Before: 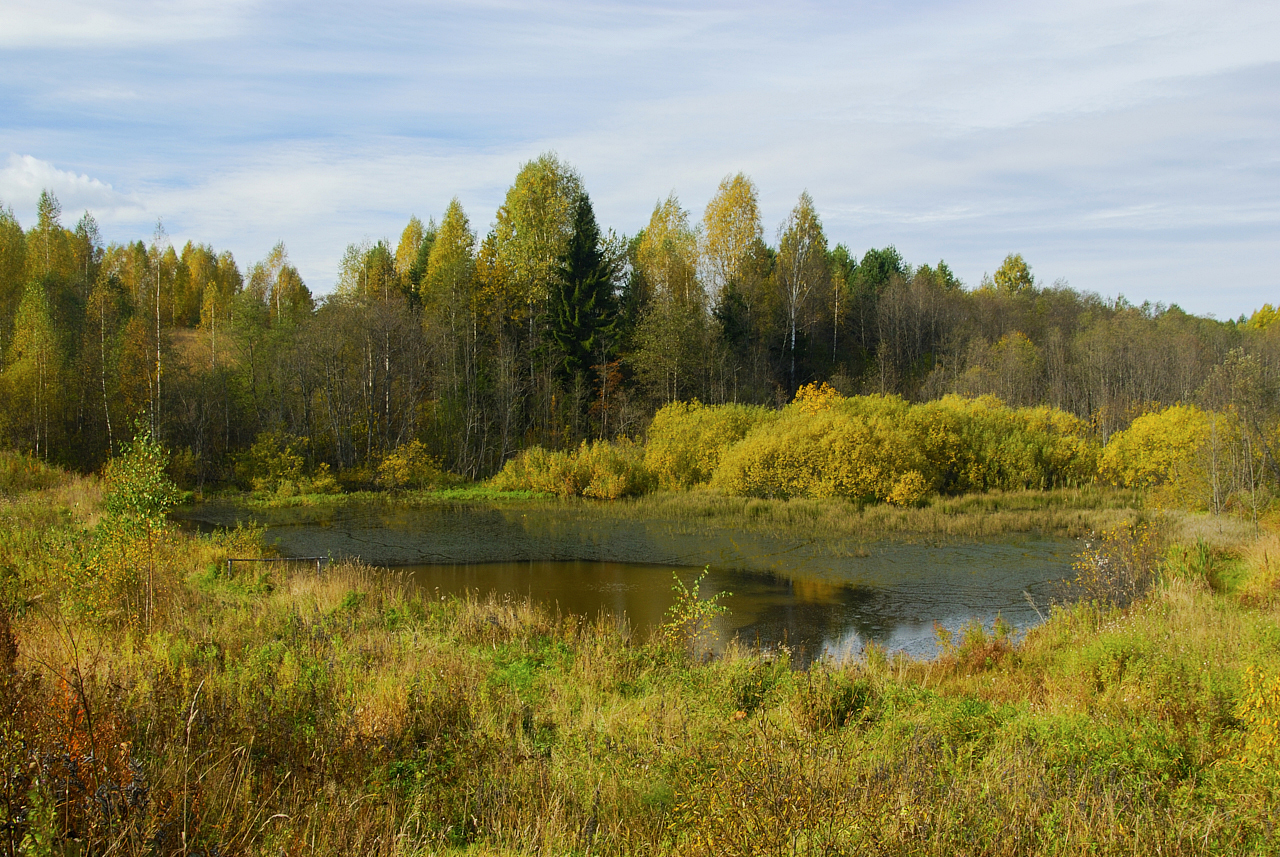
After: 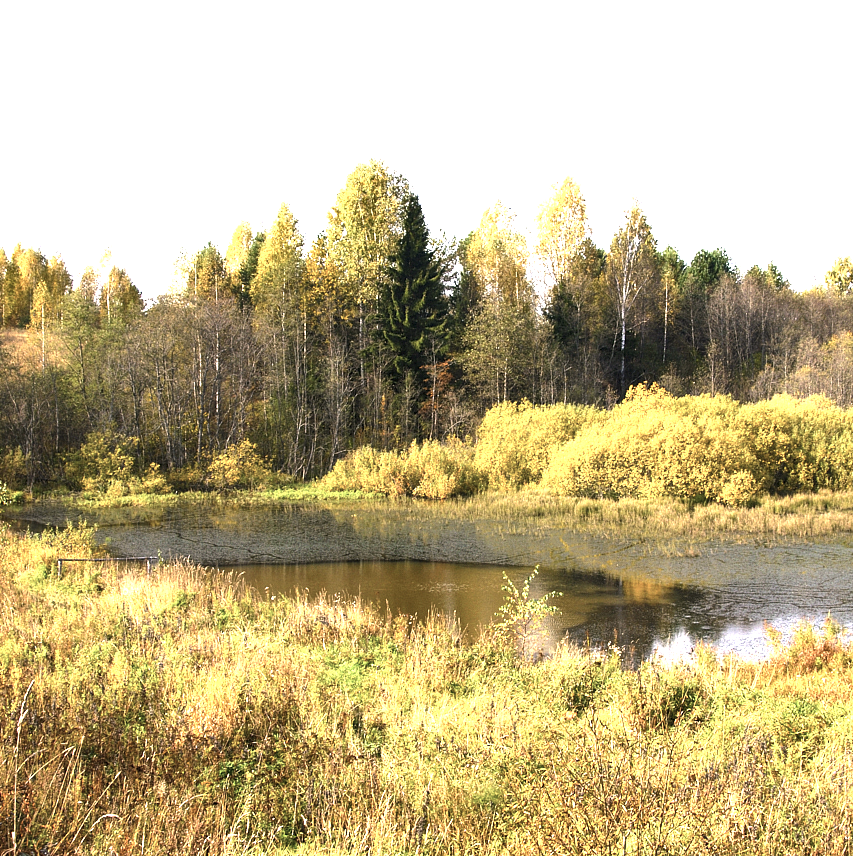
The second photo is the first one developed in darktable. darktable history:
tone equalizer: -8 EV -0.417 EV, -7 EV -0.389 EV, -6 EV -0.333 EV, -5 EV -0.222 EV, -3 EV 0.222 EV, -2 EV 0.333 EV, -1 EV 0.389 EV, +0 EV 0.417 EV, edges refinement/feathering 500, mask exposure compensation -1.57 EV, preserve details no
shadows and highlights: shadows 52.34, highlights -28.23, soften with gaussian
crop and rotate: left 13.342%, right 19.991%
color correction: highlights a* 5.59, highlights b* 5.24, saturation 0.68
exposure: black level correction 0, exposure 1.45 EV, compensate exposure bias true, compensate highlight preservation false
local contrast: highlights 100%, shadows 100%, detail 120%, midtone range 0.2
white balance: red 1.066, blue 1.119
